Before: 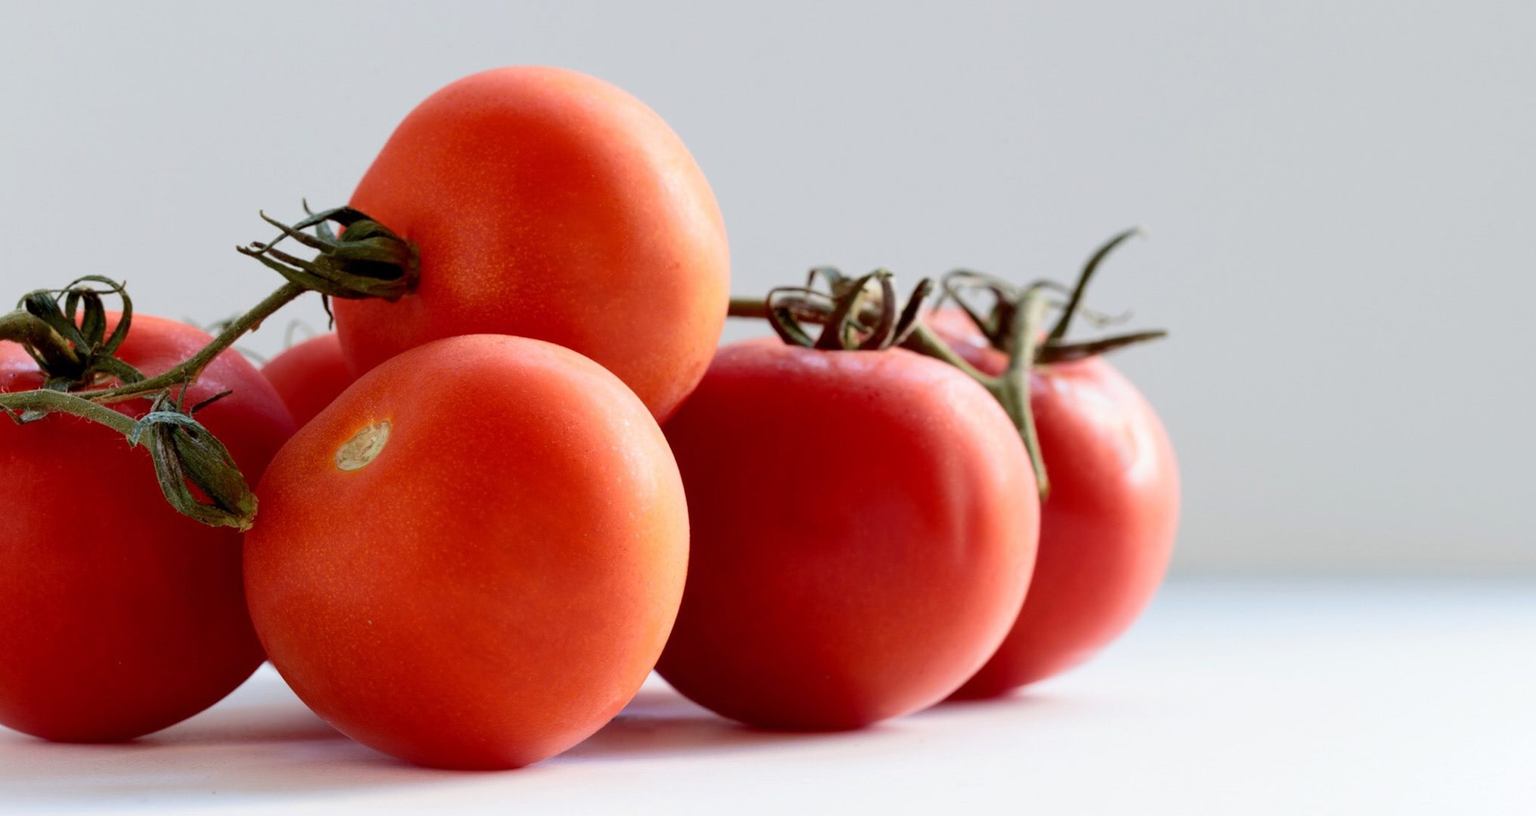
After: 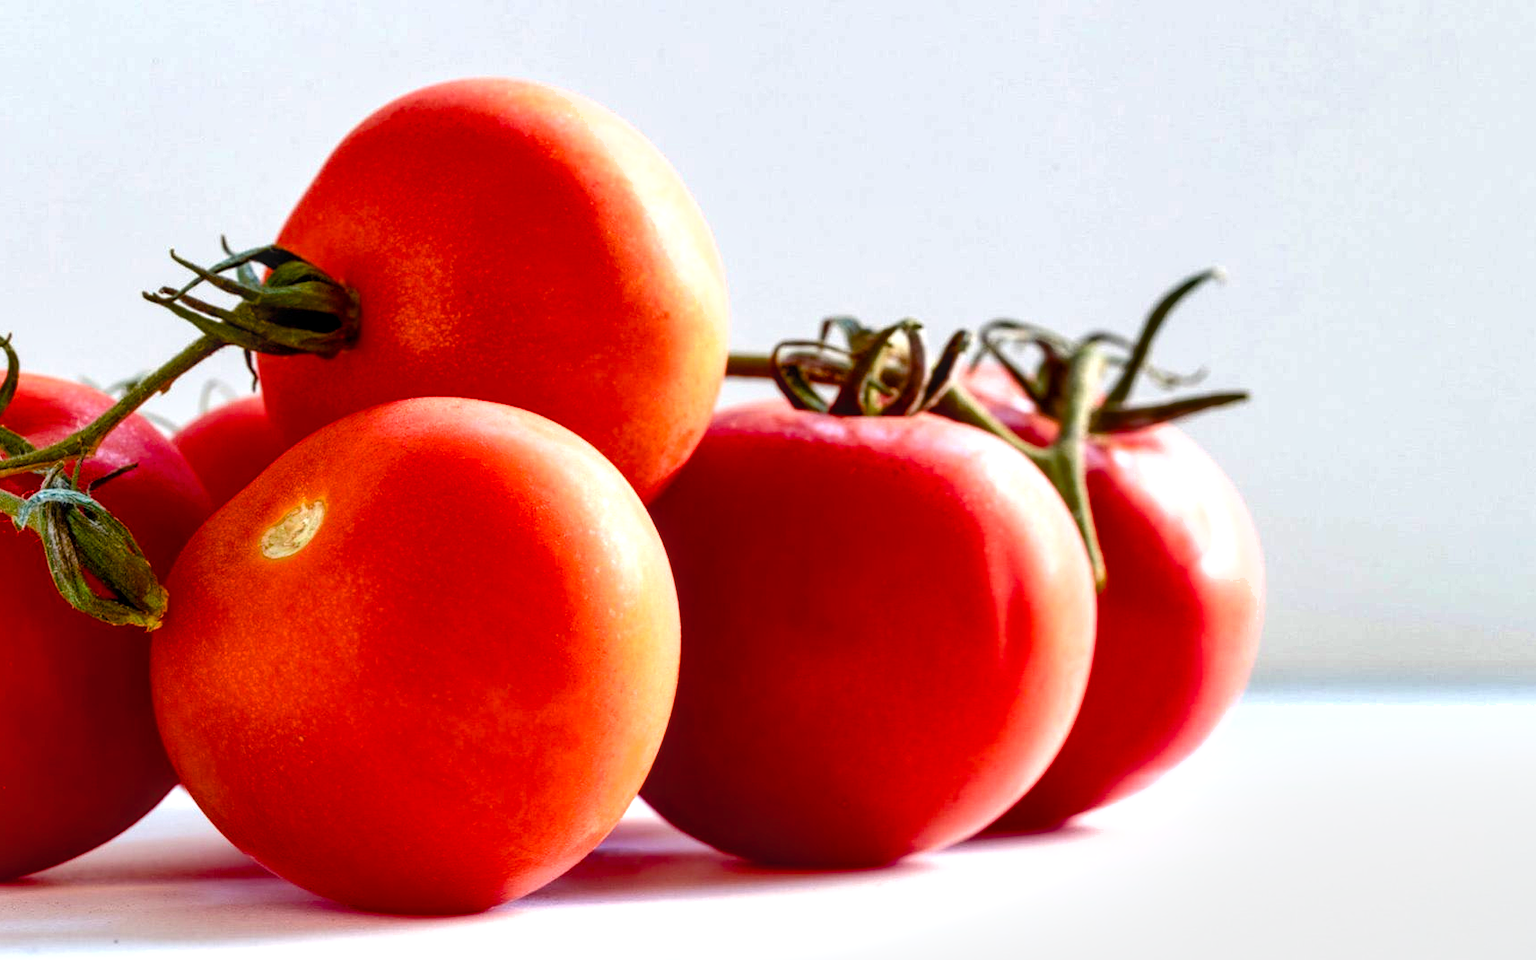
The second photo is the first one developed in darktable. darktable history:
shadows and highlights: shadows 43.71, white point adjustment -1.46, soften with gaussian
crop: left 7.598%, right 7.873%
color balance rgb: linear chroma grading › shadows -2.2%, linear chroma grading › highlights -15%, linear chroma grading › global chroma -10%, linear chroma grading › mid-tones -10%, perceptual saturation grading › global saturation 45%, perceptual saturation grading › highlights -50%, perceptual saturation grading › shadows 30%, perceptual brilliance grading › global brilliance 18%, global vibrance 45%
local contrast: on, module defaults
vibrance: vibrance 15%
